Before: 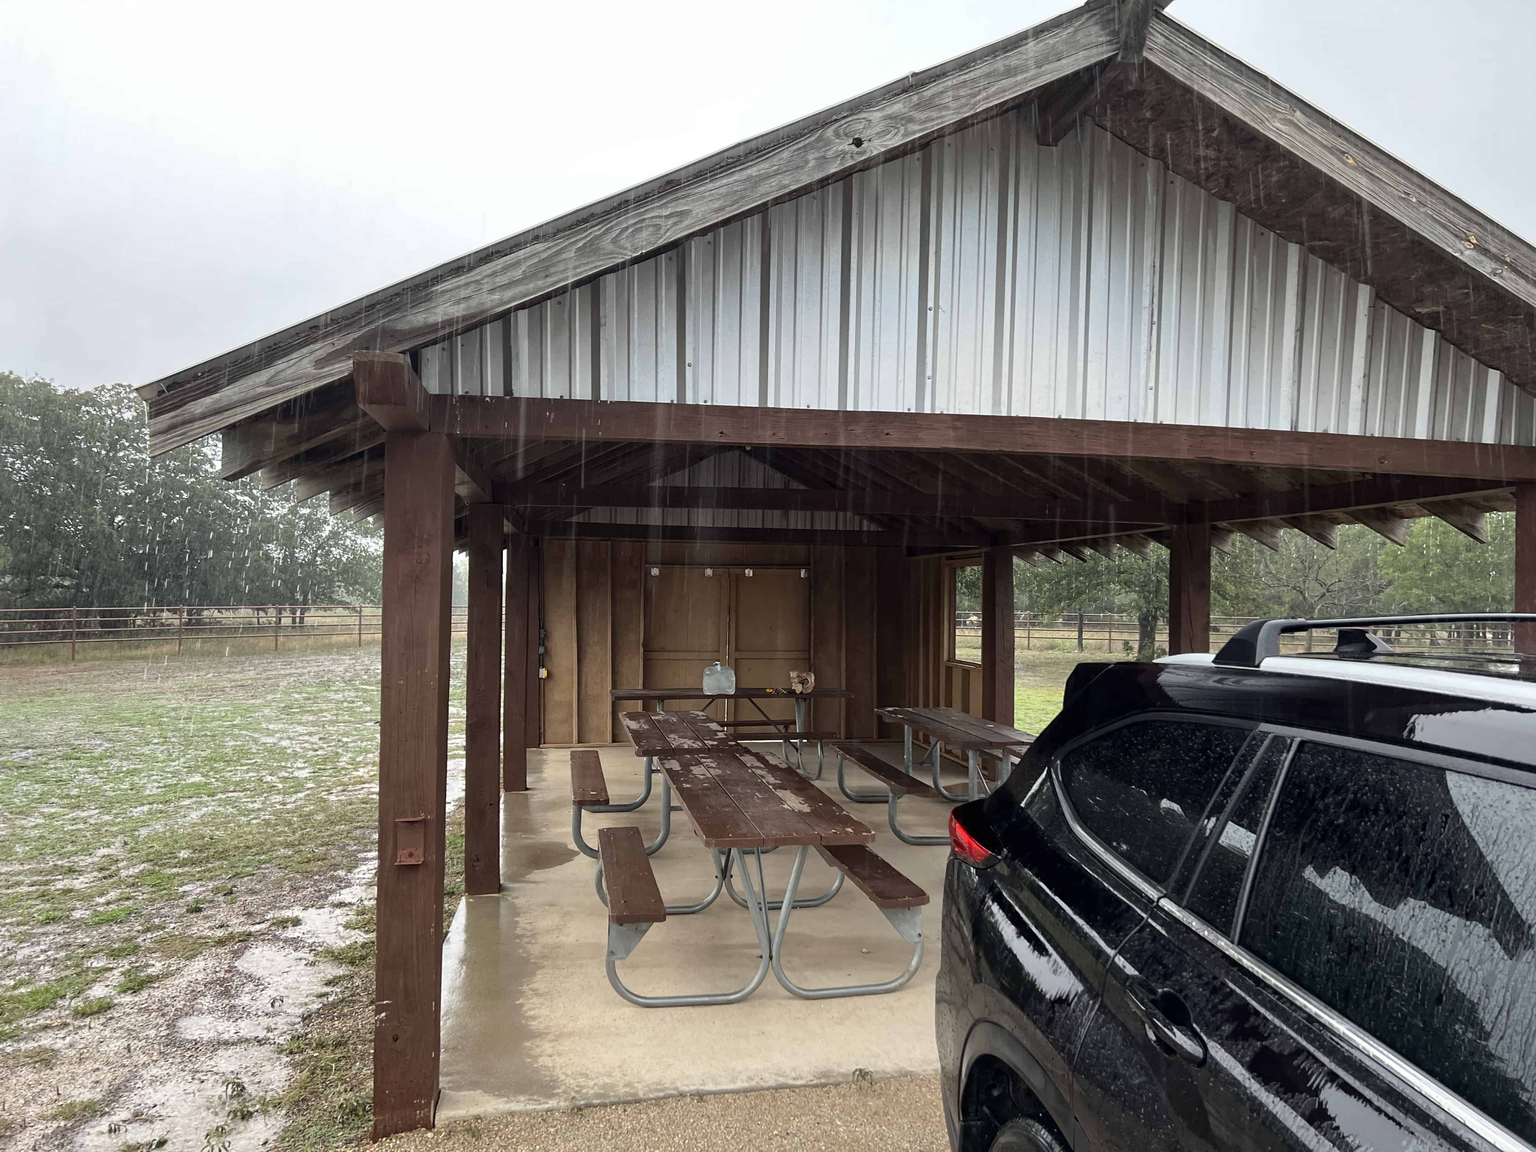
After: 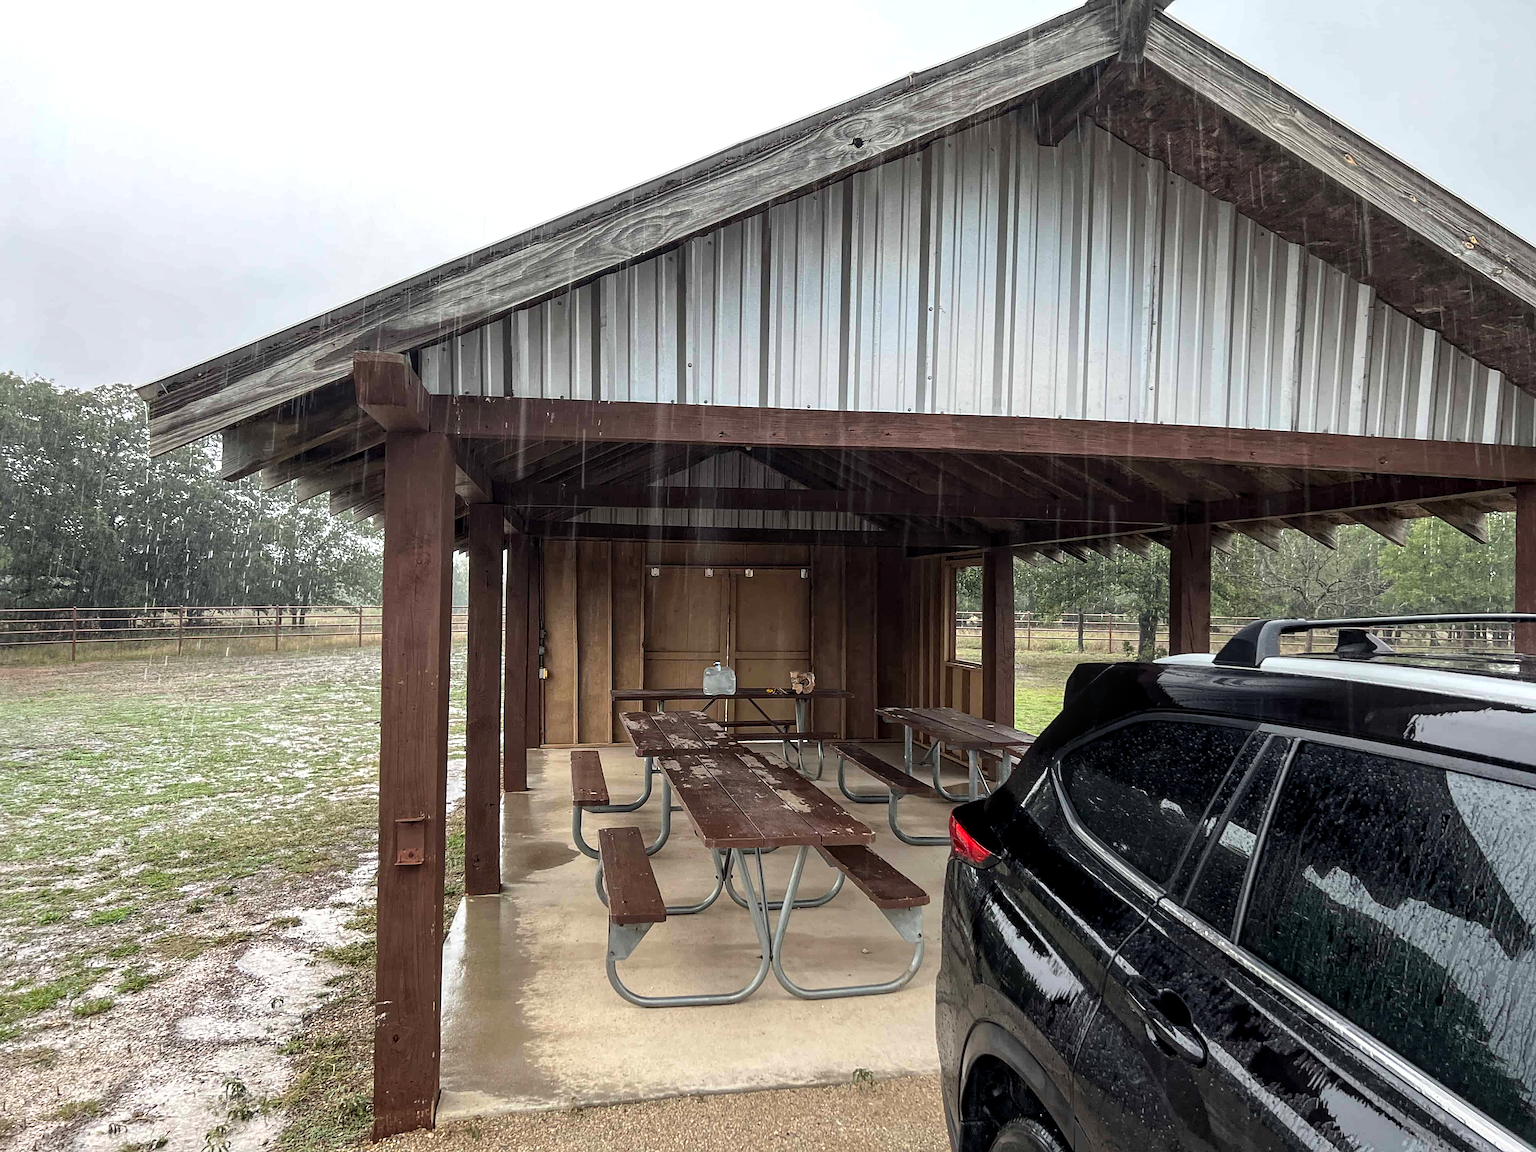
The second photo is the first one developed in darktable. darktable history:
levels: levels [0.016, 0.492, 0.969]
sharpen: on, module defaults
local contrast: on, module defaults
